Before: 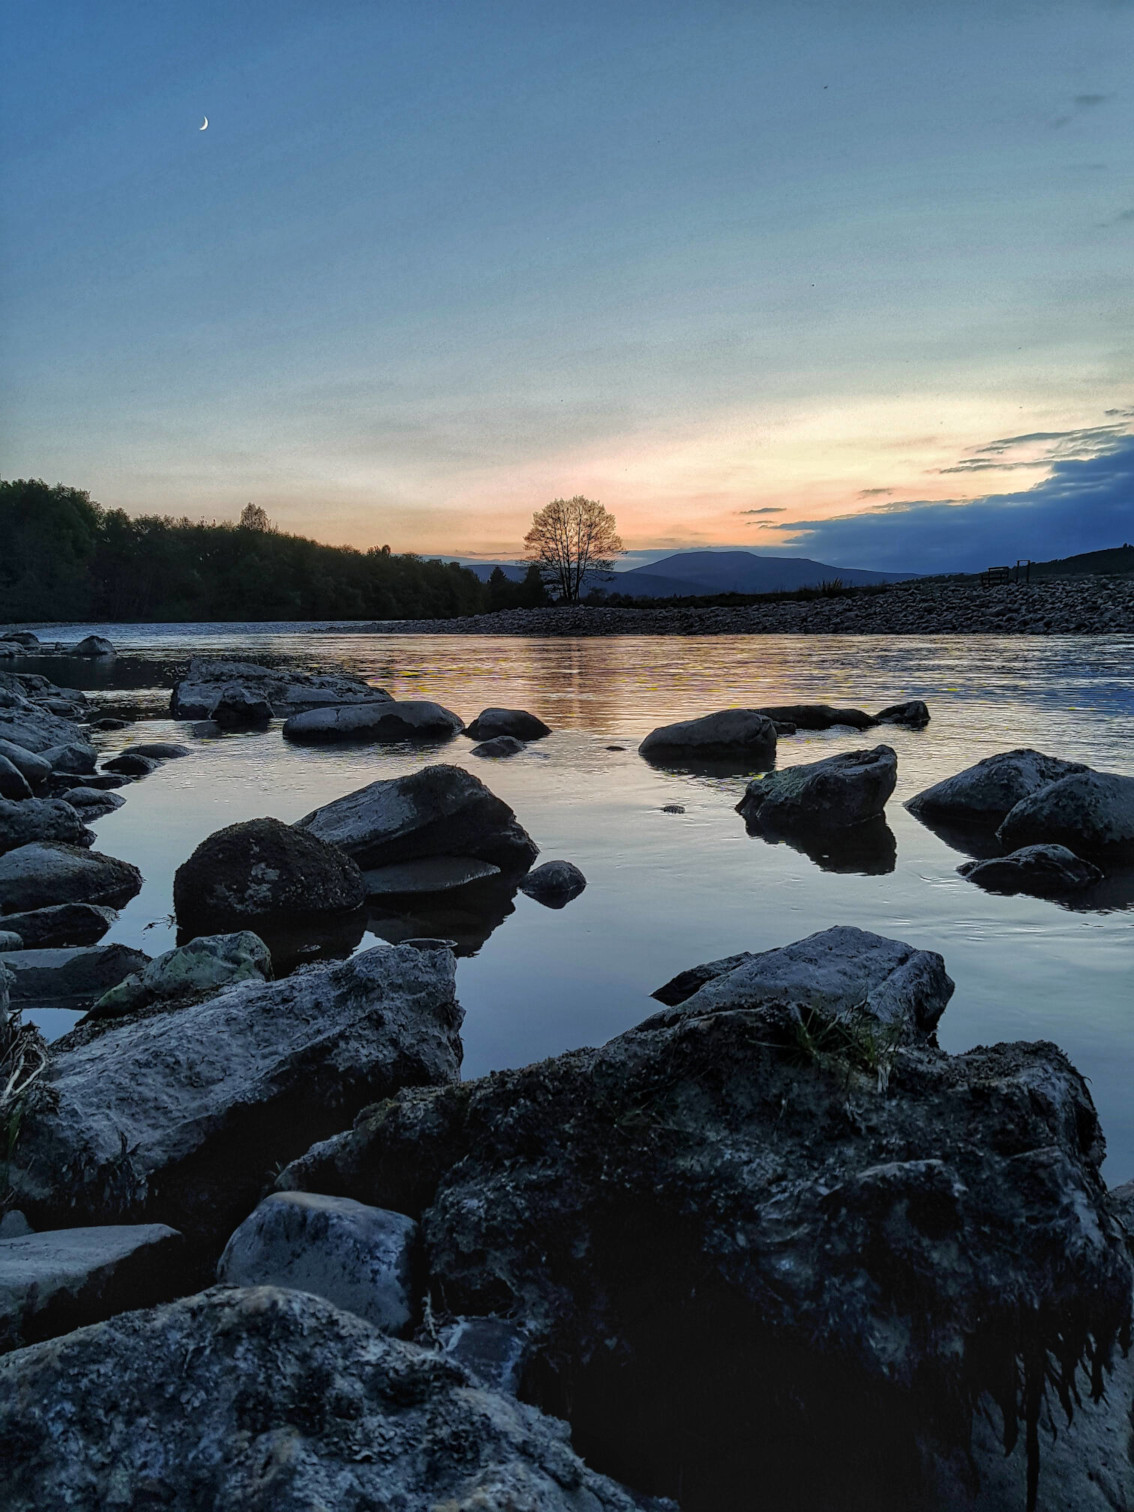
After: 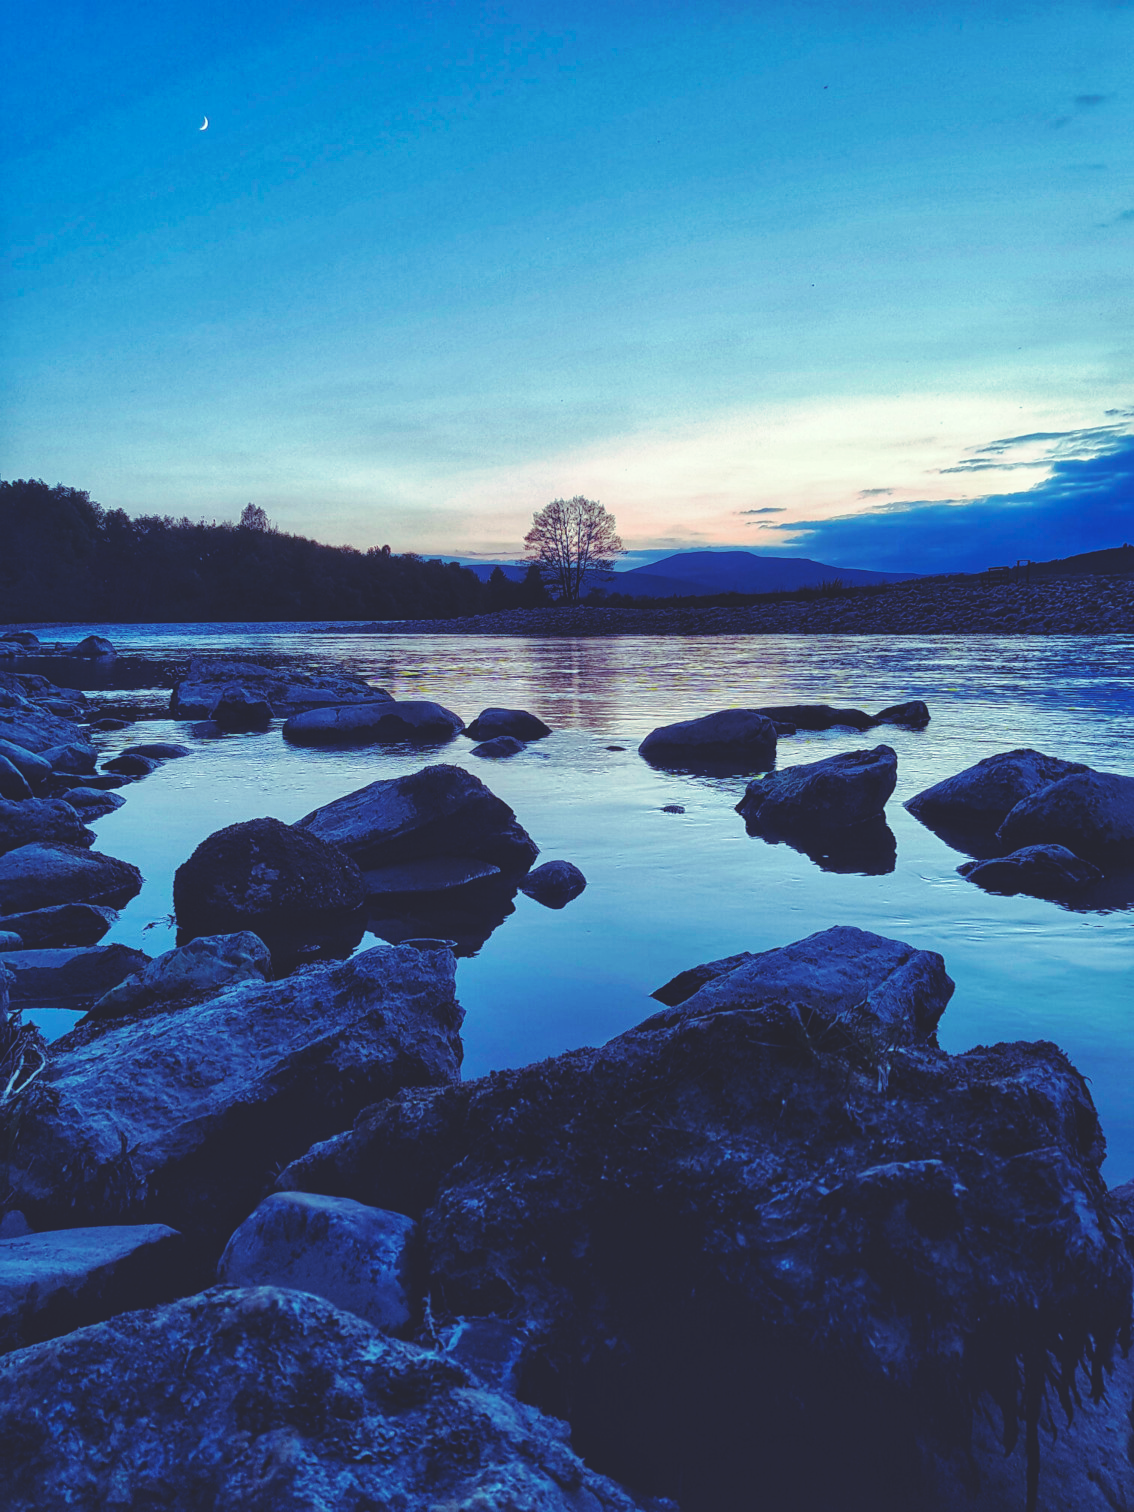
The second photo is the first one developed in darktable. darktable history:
base curve: curves: ch0 [(0, 0) (0.032, 0.025) (0.121, 0.166) (0.206, 0.329) (0.605, 0.79) (1, 1)], preserve colors none
rgb curve: curves: ch0 [(0, 0.186) (0.314, 0.284) (0.576, 0.466) (0.805, 0.691) (0.936, 0.886)]; ch1 [(0, 0.186) (0.314, 0.284) (0.581, 0.534) (0.771, 0.746) (0.936, 0.958)]; ch2 [(0, 0.216) (0.275, 0.39) (1, 1)], mode RGB, independent channels, compensate middle gray true, preserve colors none
